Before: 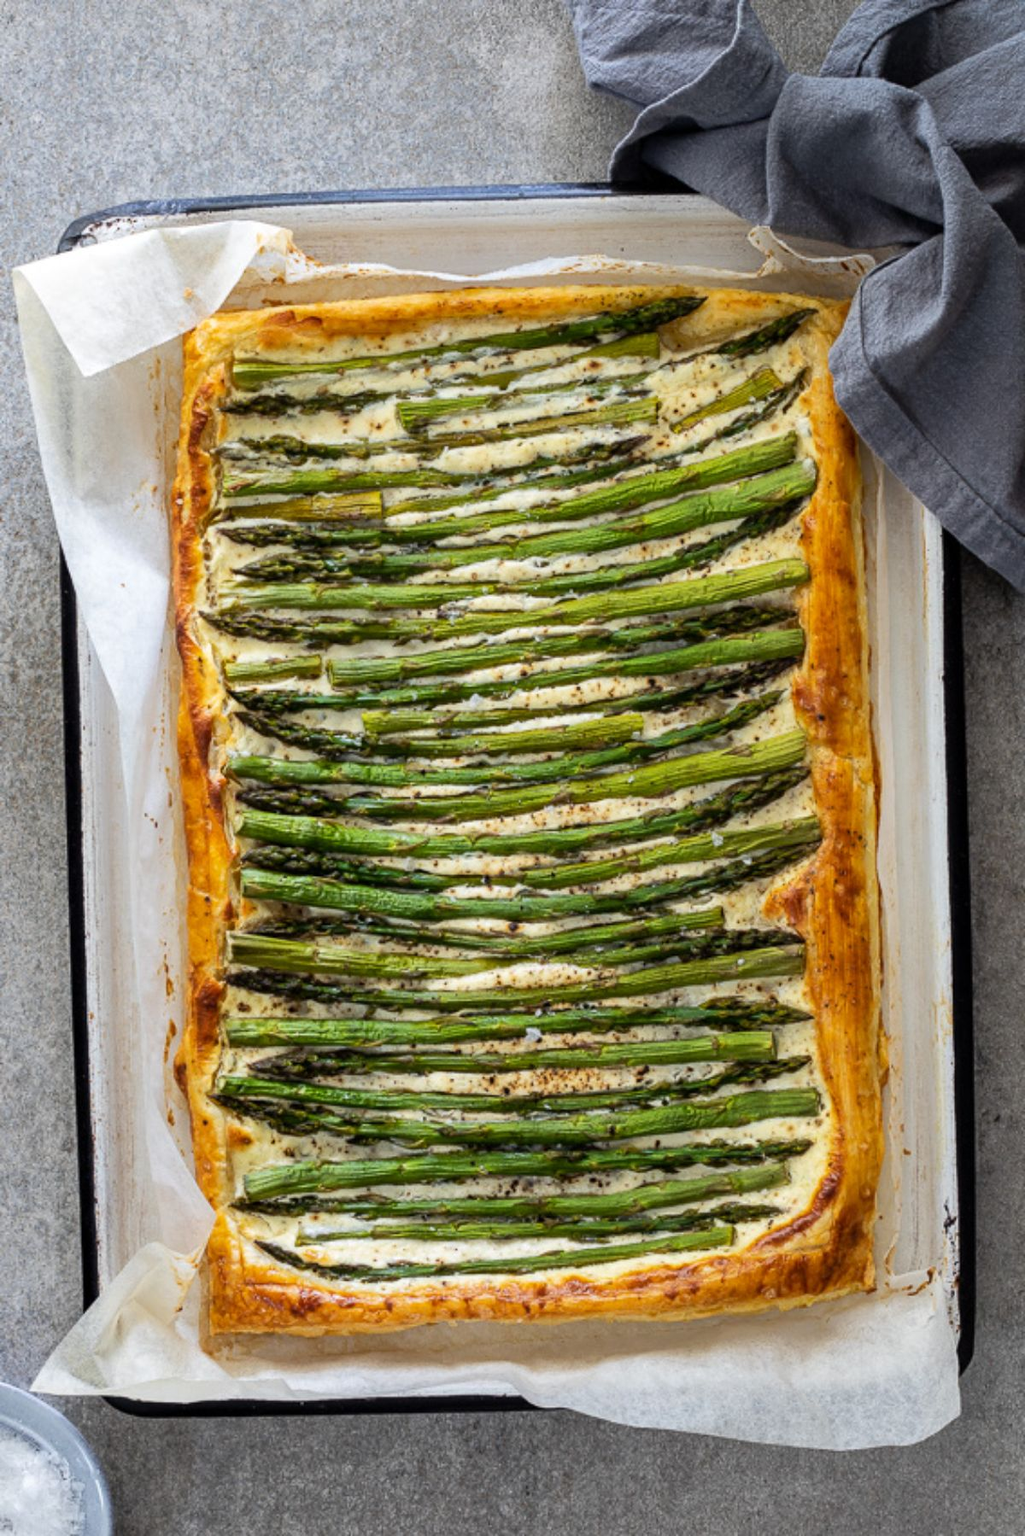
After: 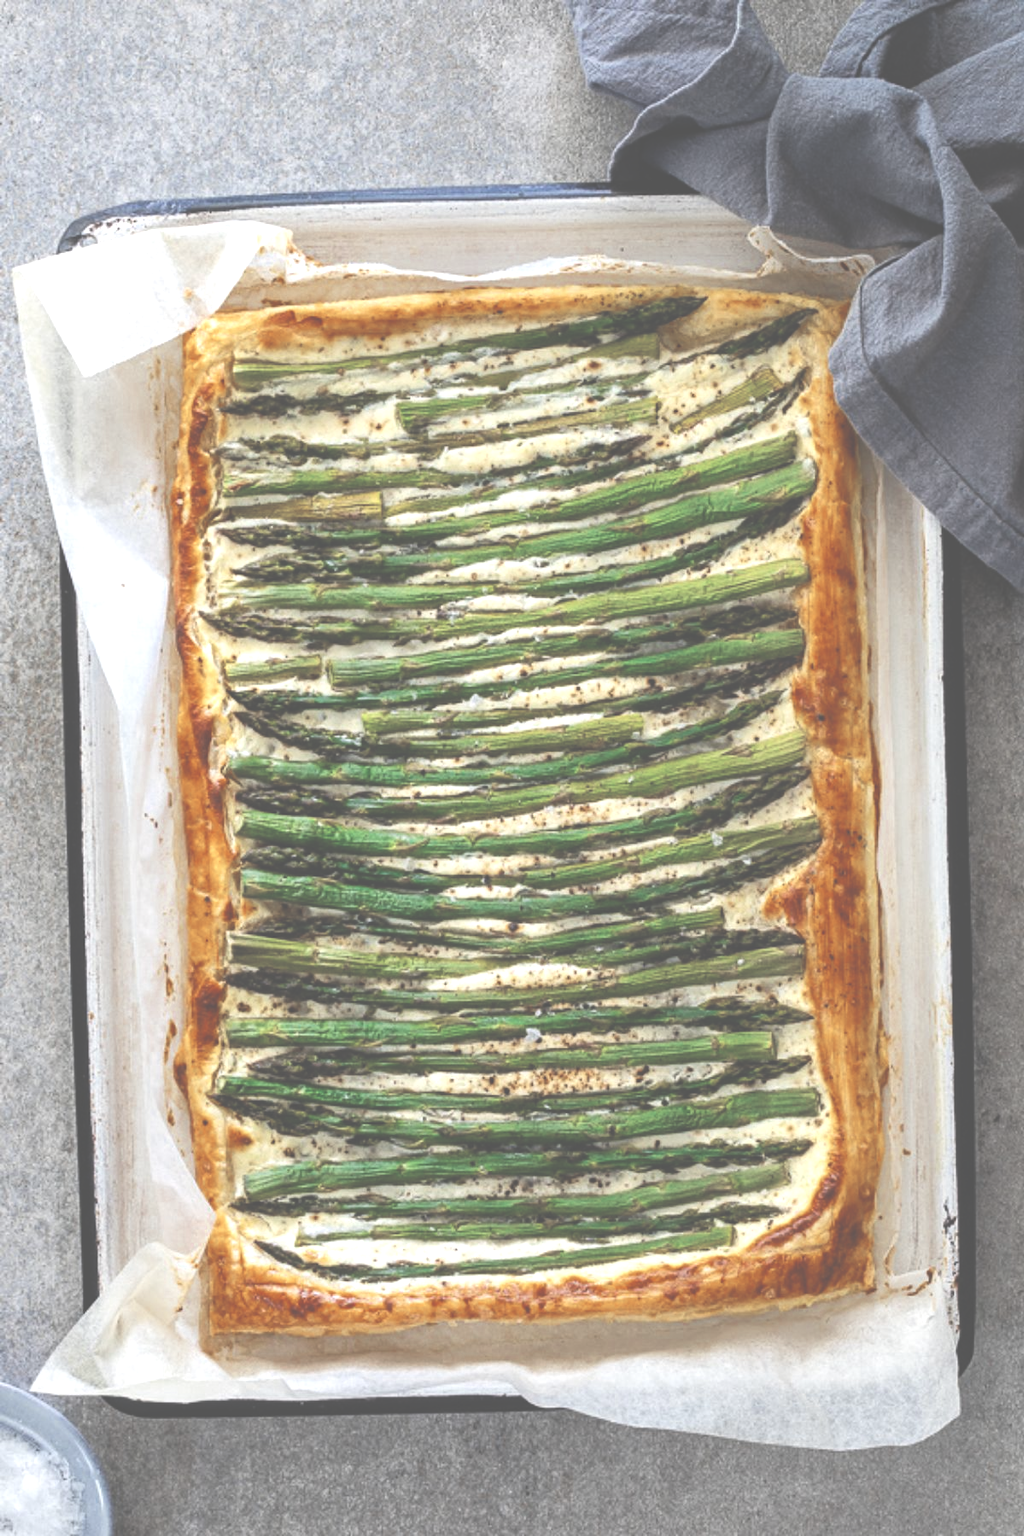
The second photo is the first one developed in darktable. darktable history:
color zones: curves: ch0 [(0, 0.5) (0.125, 0.4) (0.25, 0.5) (0.375, 0.4) (0.5, 0.4) (0.625, 0.35) (0.75, 0.35) (0.875, 0.5)]; ch1 [(0, 0.35) (0.125, 0.45) (0.25, 0.35) (0.375, 0.35) (0.5, 0.35) (0.625, 0.35) (0.75, 0.45) (0.875, 0.35)]; ch2 [(0, 0.6) (0.125, 0.5) (0.25, 0.5) (0.375, 0.6) (0.5, 0.6) (0.625, 0.5) (0.75, 0.5) (0.875, 0.5)]
exposure: black level correction -0.07, exposure 0.502 EV, compensate exposure bias true, compensate highlight preservation false
